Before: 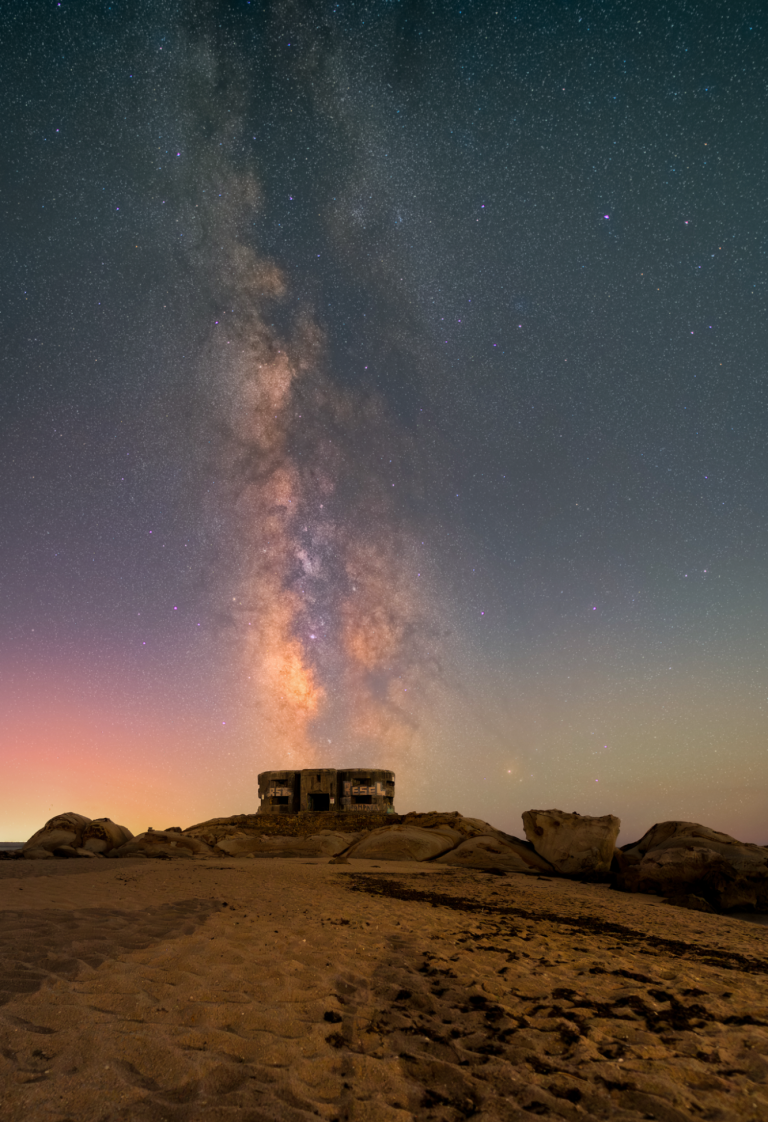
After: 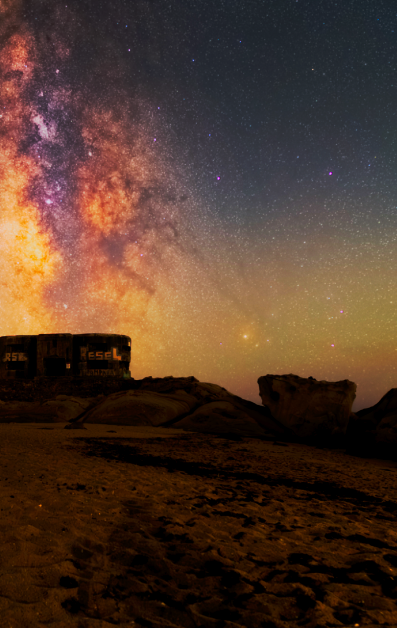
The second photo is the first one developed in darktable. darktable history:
crop: left 34.479%, top 38.822%, right 13.718%, bottom 5.172%
exposure: black level correction 0.009, exposure -0.159 EV, compensate highlight preservation false
tone curve: curves: ch0 [(0, 0) (0.003, 0.005) (0.011, 0.007) (0.025, 0.009) (0.044, 0.013) (0.069, 0.017) (0.1, 0.02) (0.136, 0.029) (0.177, 0.052) (0.224, 0.086) (0.277, 0.129) (0.335, 0.188) (0.399, 0.256) (0.468, 0.361) (0.543, 0.526) (0.623, 0.696) (0.709, 0.784) (0.801, 0.85) (0.898, 0.882) (1, 1)], preserve colors none
